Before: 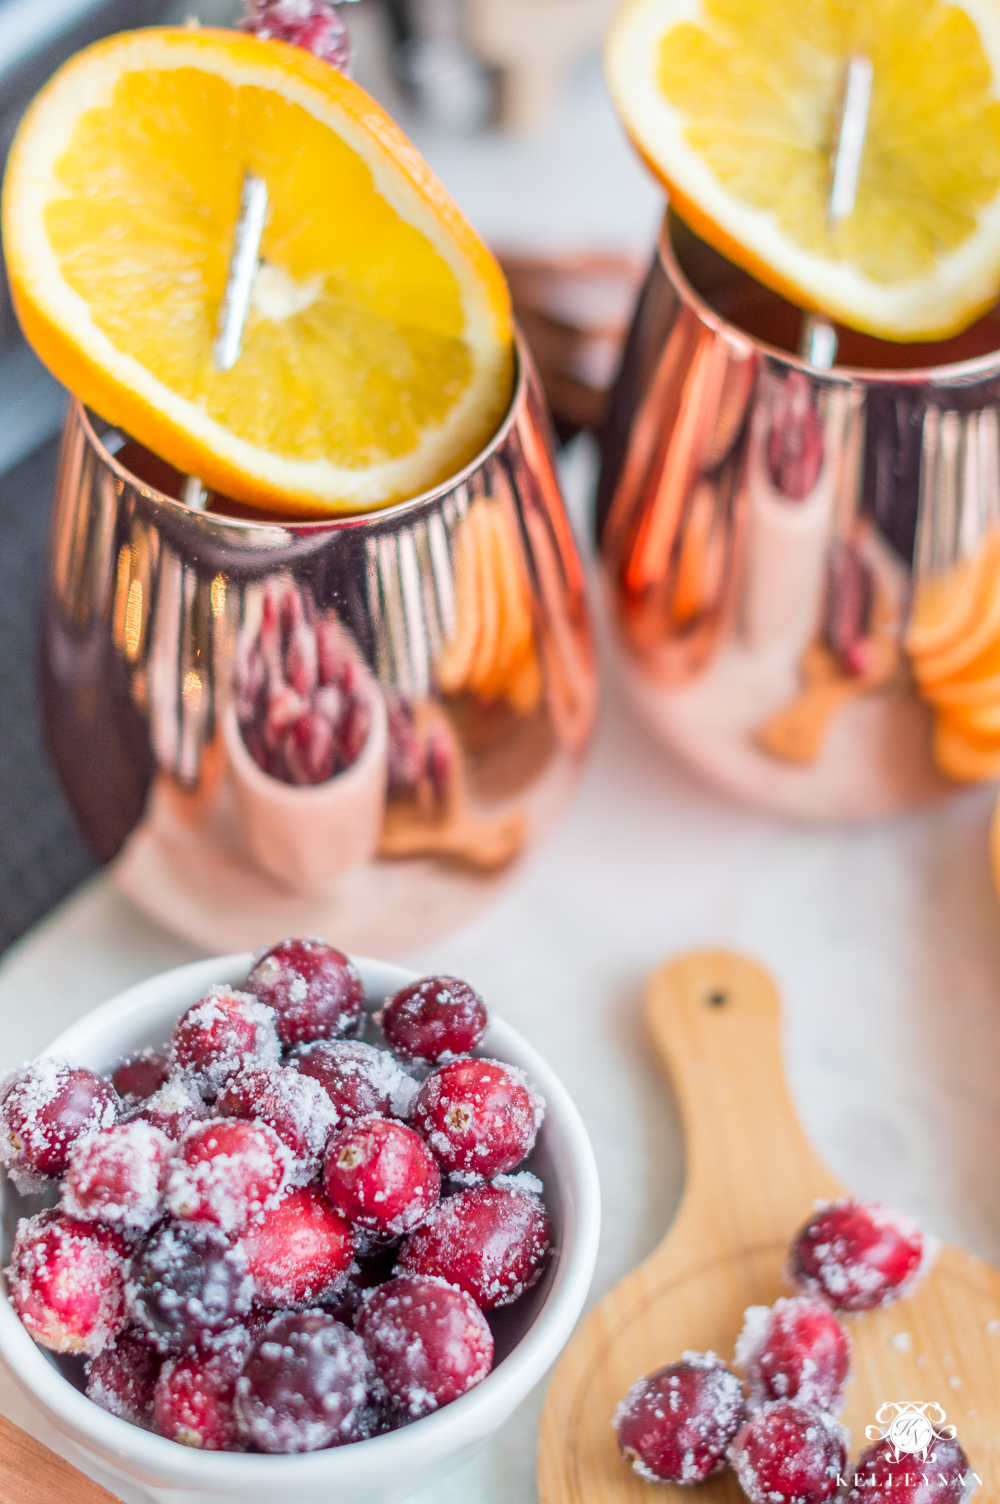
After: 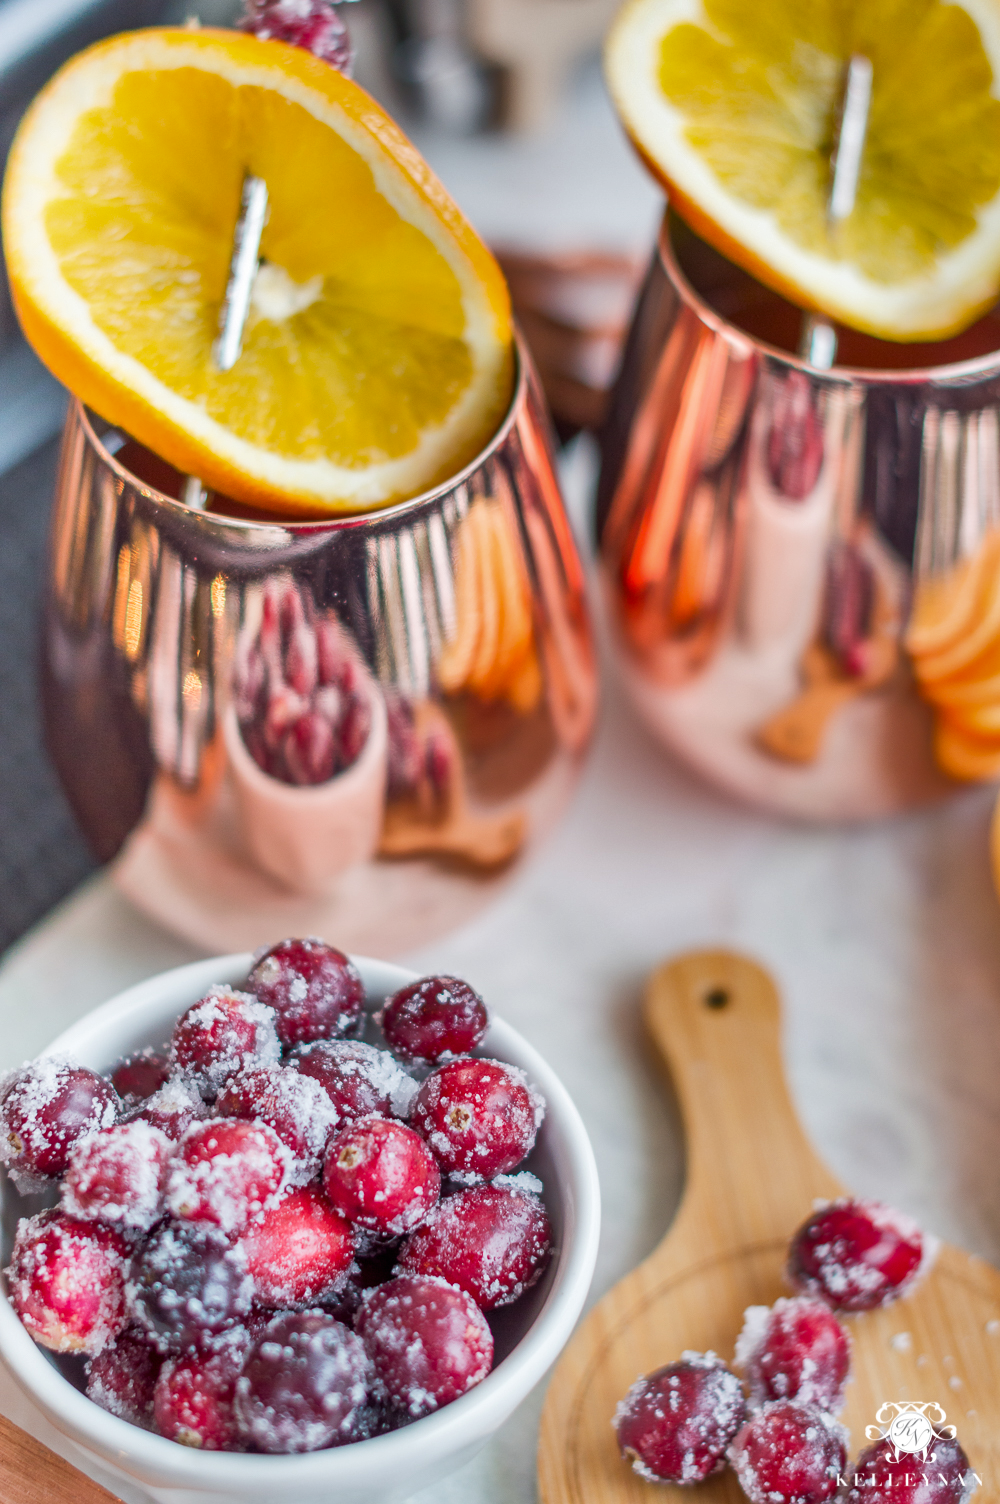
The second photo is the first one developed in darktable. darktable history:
exposure: black level correction 0, compensate exposure bias true, compensate highlight preservation false
shadows and highlights: radius 108.52, shadows 40.68, highlights -72.88, low approximation 0.01, soften with gaussian
